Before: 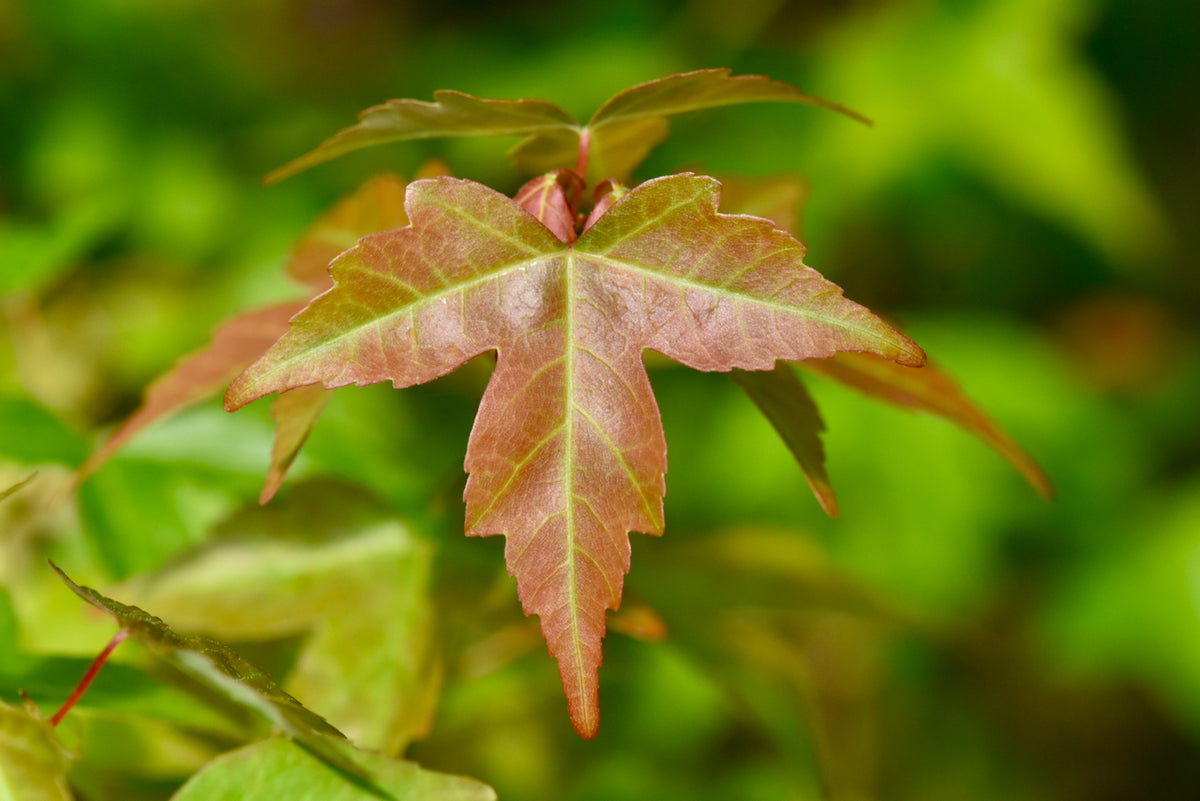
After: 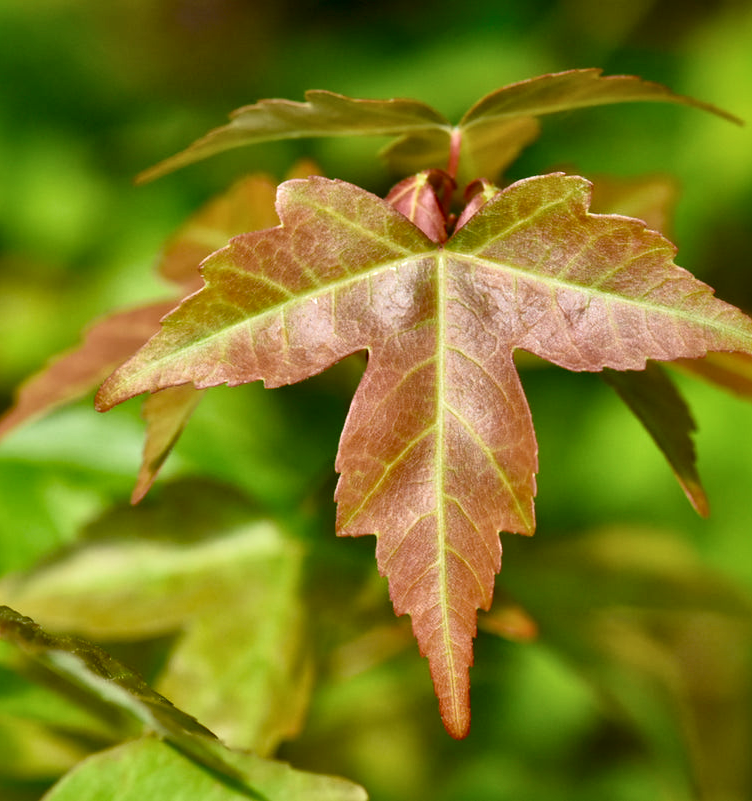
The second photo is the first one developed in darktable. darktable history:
local contrast: mode bilateral grid, contrast 26, coarseness 59, detail 151%, midtone range 0.2
crop: left 10.828%, right 26.467%
